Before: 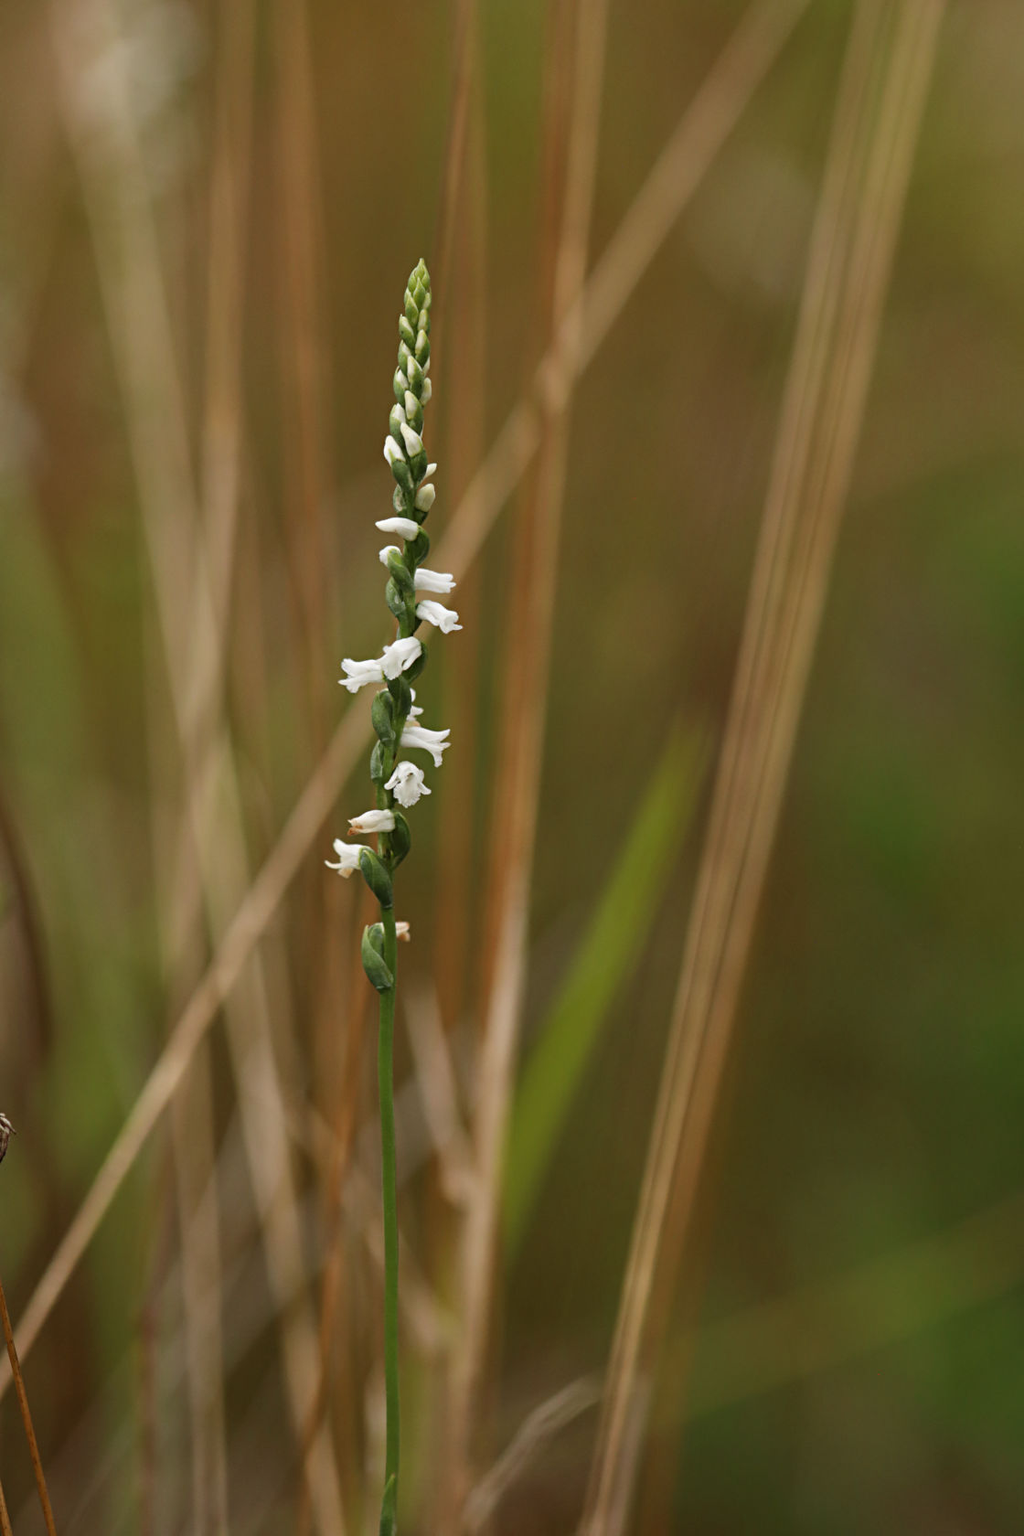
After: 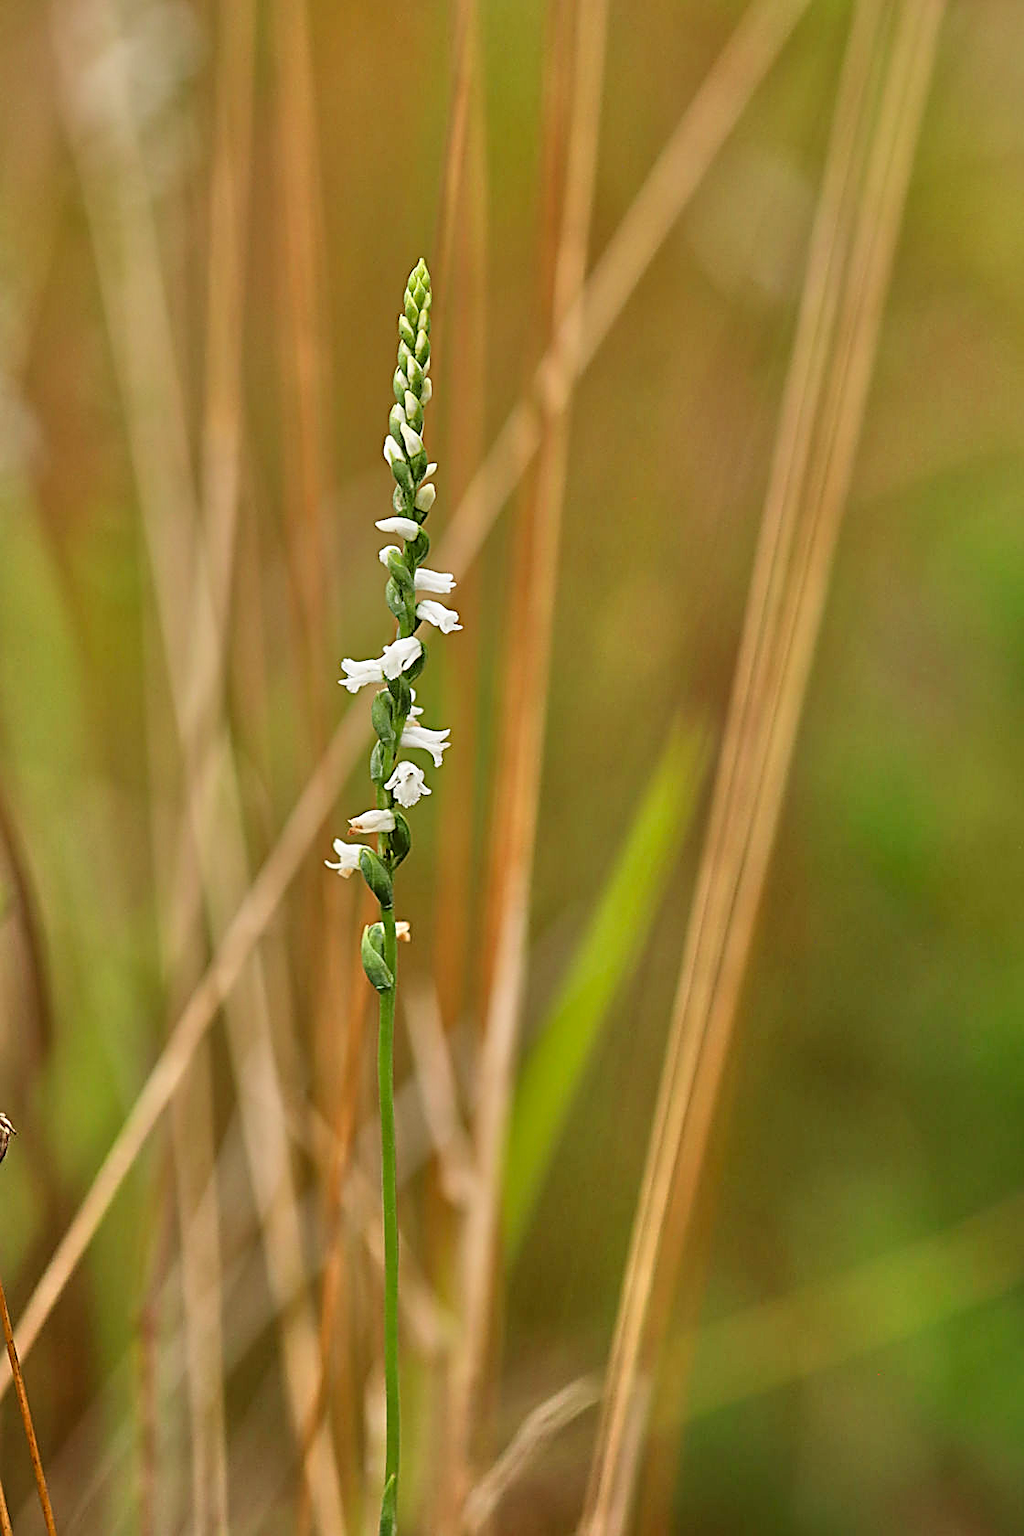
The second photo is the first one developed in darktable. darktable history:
contrast brightness saturation: contrast 0.232, brightness 0.106, saturation 0.289
tone equalizer: -8 EV -0.516 EV, -7 EV -0.319 EV, -6 EV -0.076 EV, -5 EV 0.419 EV, -4 EV 0.988 EV, -3 EV 0.802 EV, -2 EV -0.007 EV, -1 EV 0.143 EV, +0 EV -0.027 EV, luminance estimator HSV value / RGB max
sharpen: radius 1.729, amount 1.31
